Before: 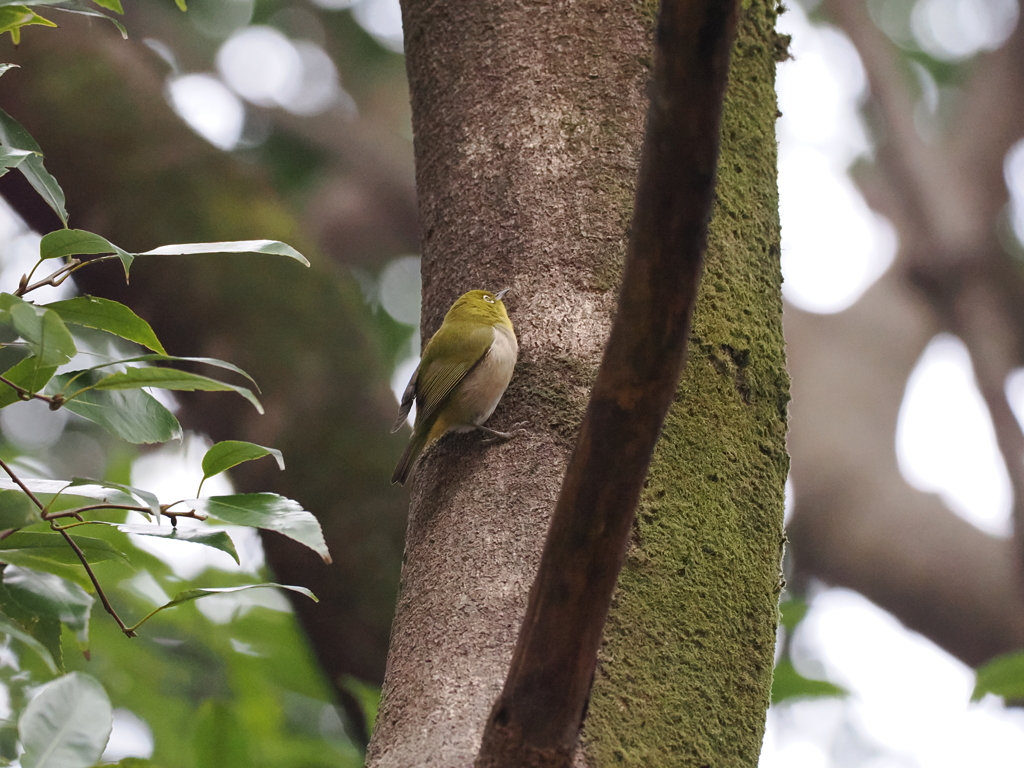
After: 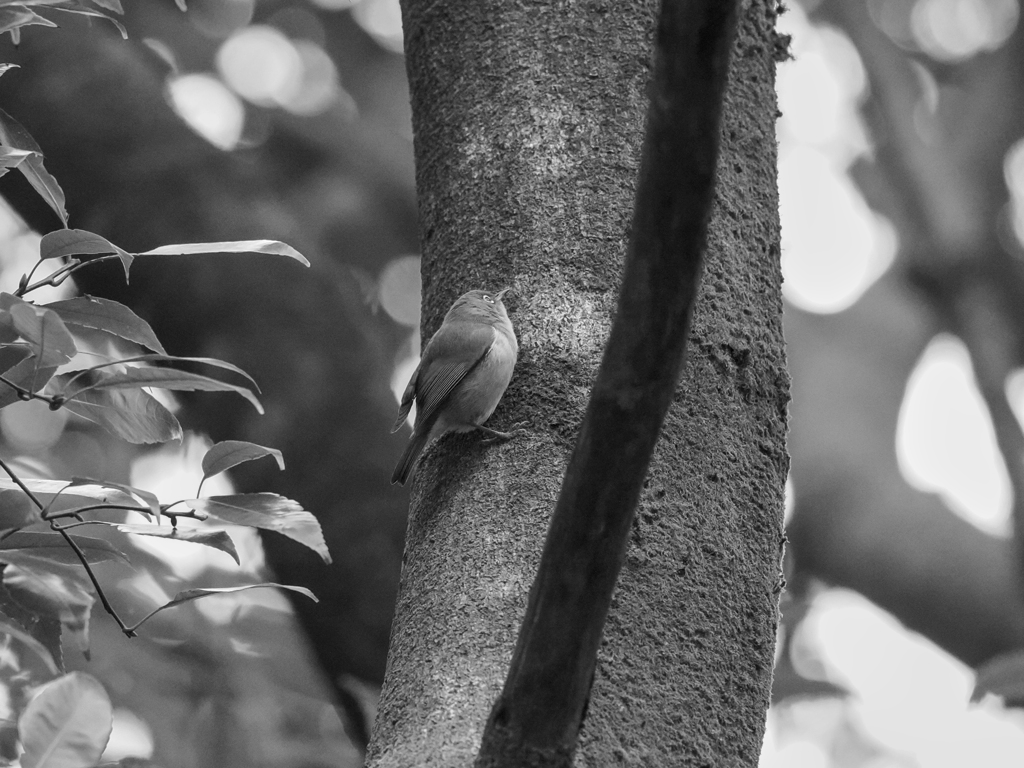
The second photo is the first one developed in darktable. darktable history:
local contrast: on, module defaults
monochrome: a 26.22, b 42.67, size 0.8
